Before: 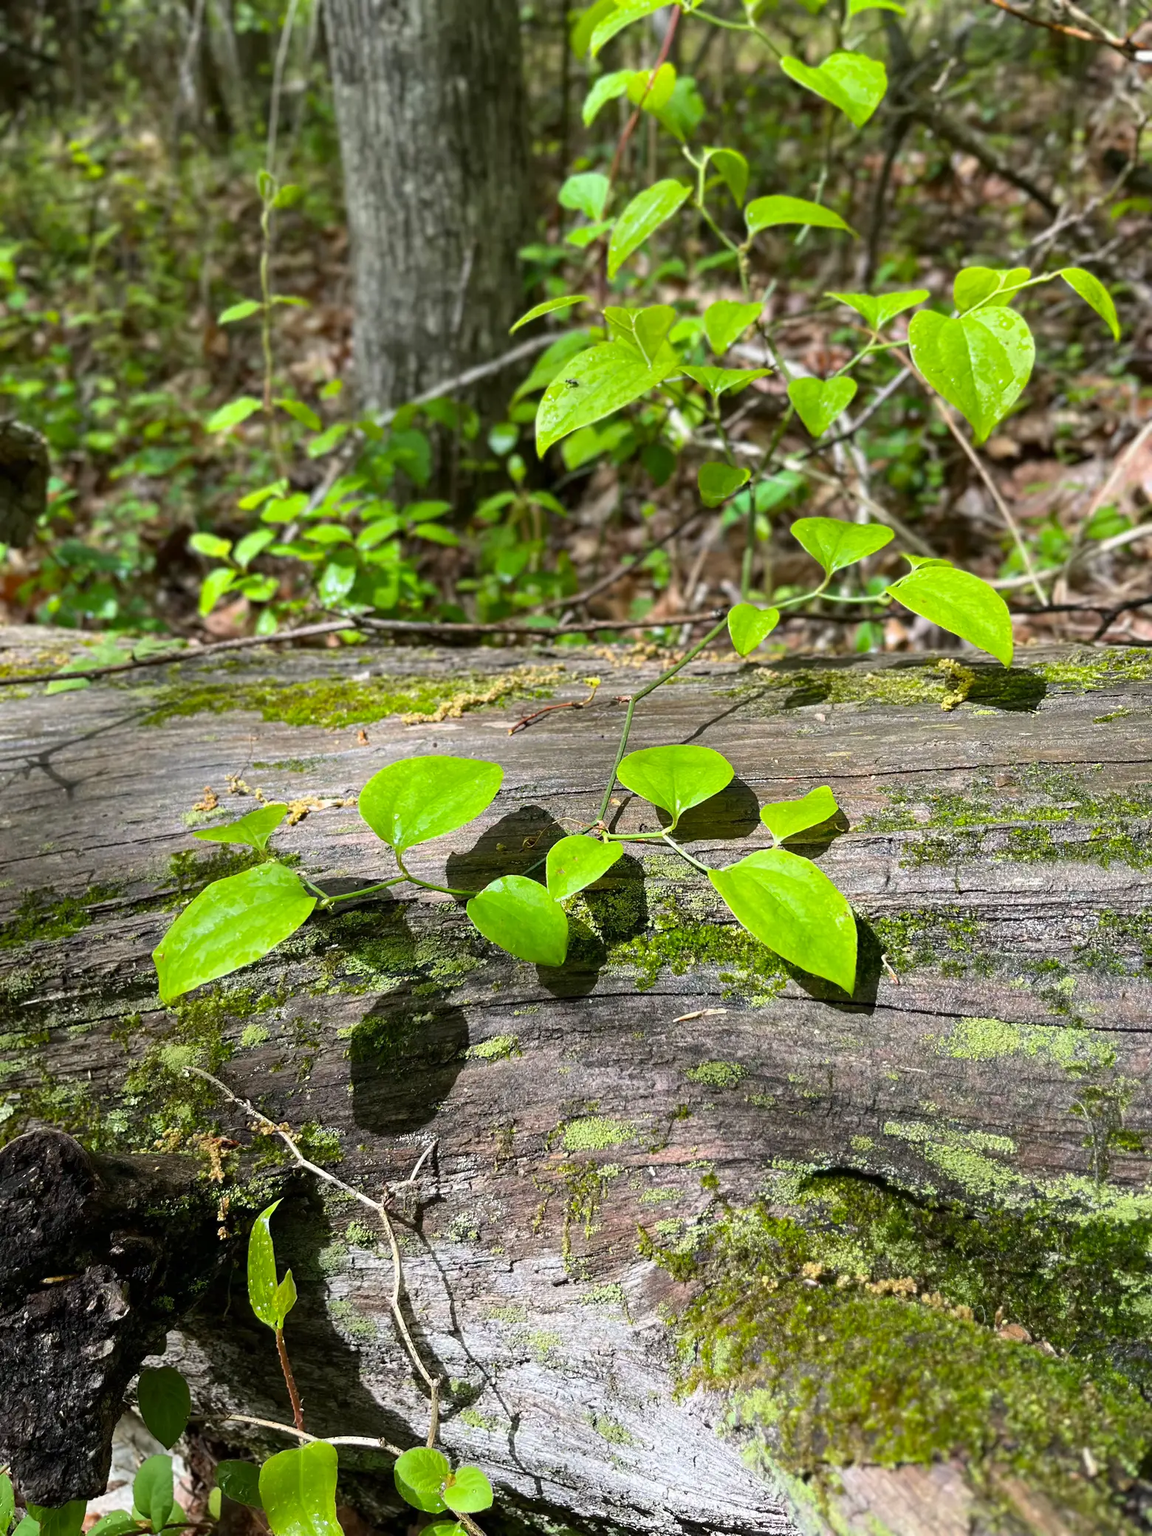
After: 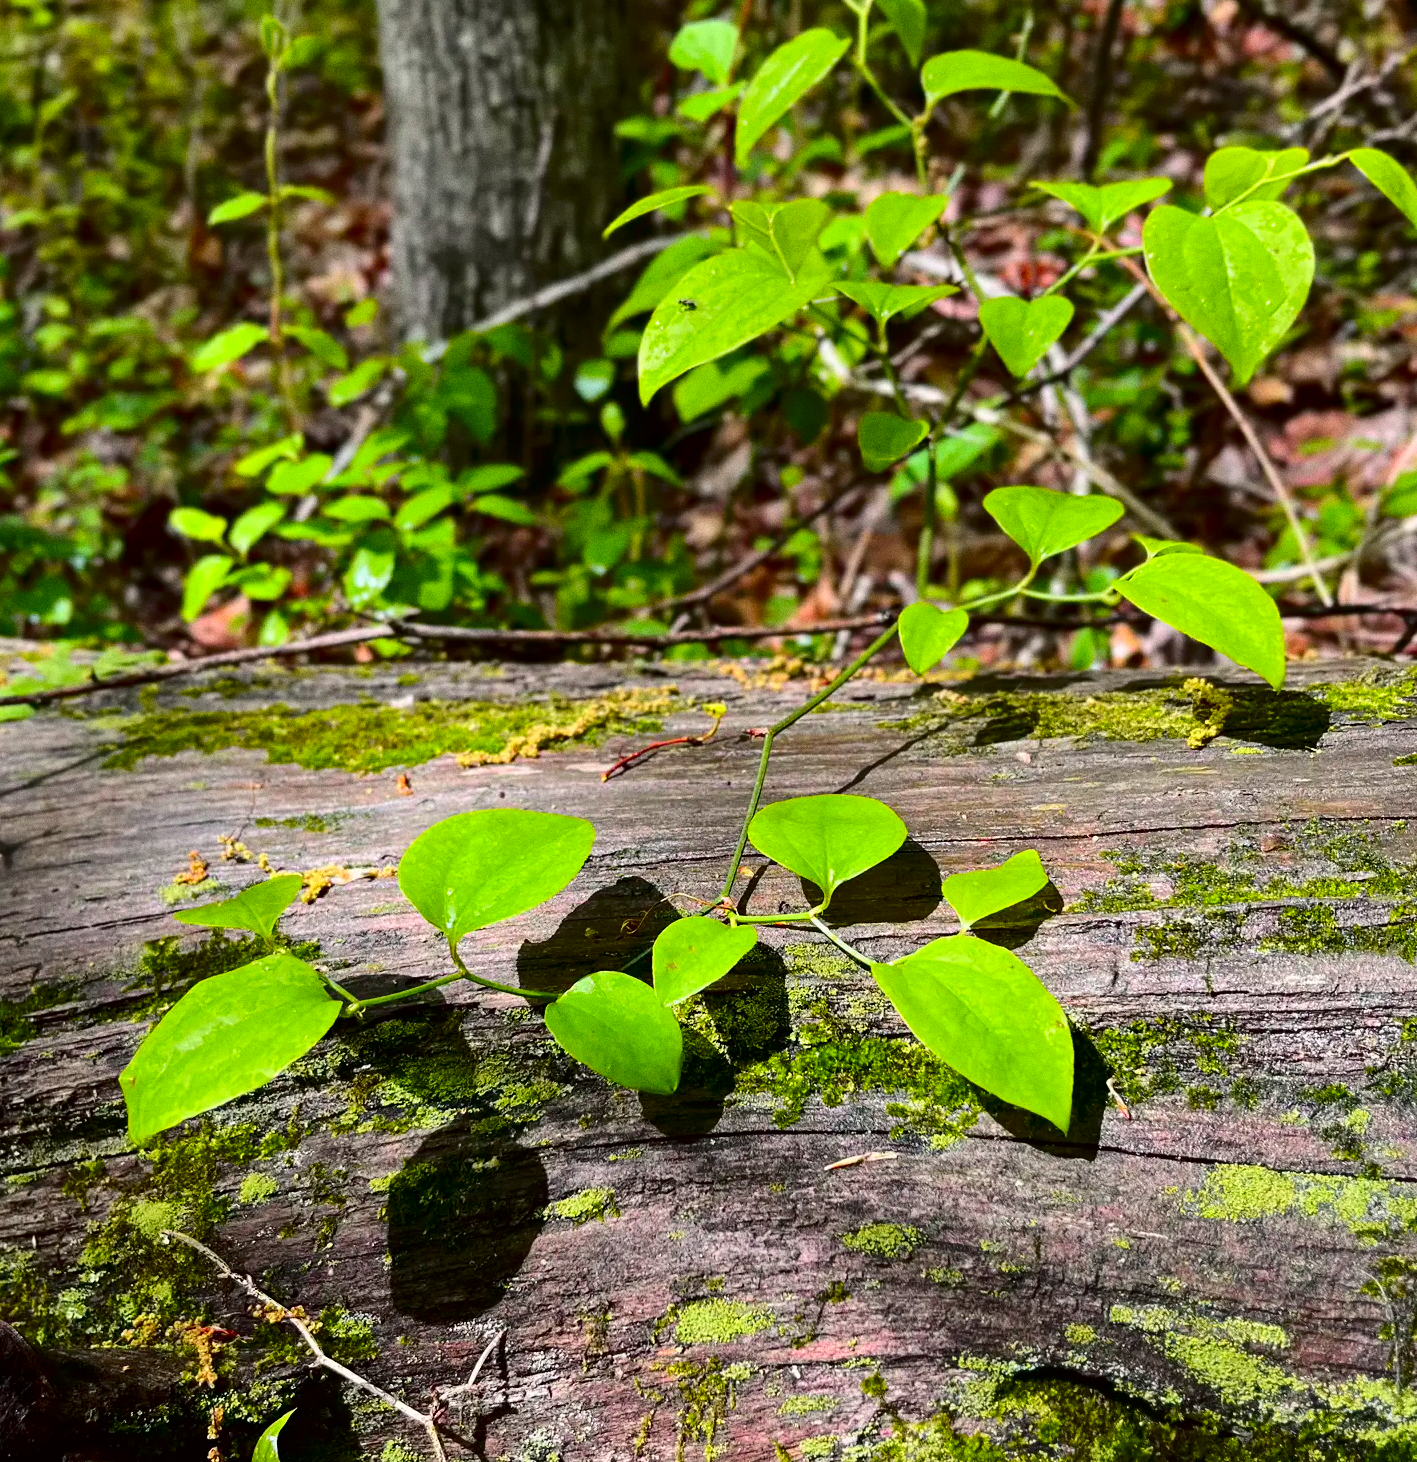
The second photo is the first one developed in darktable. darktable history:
crop: left 5.596%, top 10.314%, right 3.534%, bottom 19.395%
grain: coarseness 0.09 ISO
color balance: mode lift, gamma, gain (sRGB)
tone curve: curves: ch0 [(0, 0) (0.106, 0.026) (0.275, 0.155) (0.392, 0.314) (0.513, 0.481) (0.657, 0.667) (1, 1)]; ch1 [(0, 0) (0.5, 0.511) (0.536, 0.579) (0.587, 0.69) (1, 1)]; ch2 [(0, 0) (0.5, 0.5) (0.55, 0.552) (0.625, 0.699) (1, 1)], color space Lab, independent channels, preserve colors none
